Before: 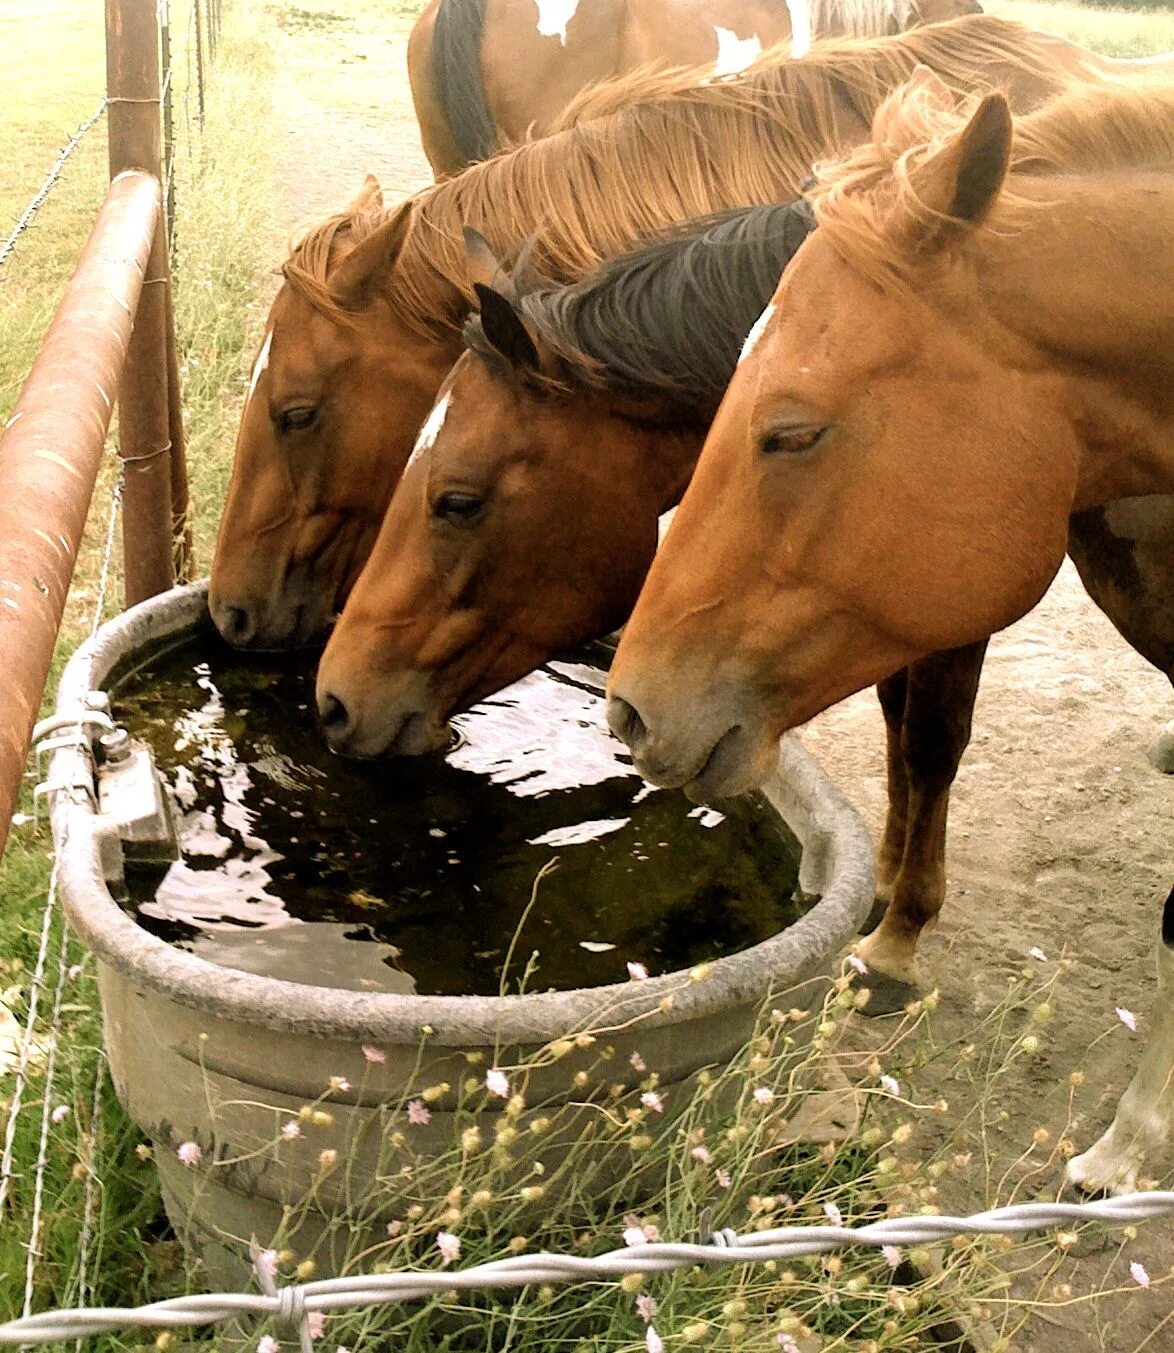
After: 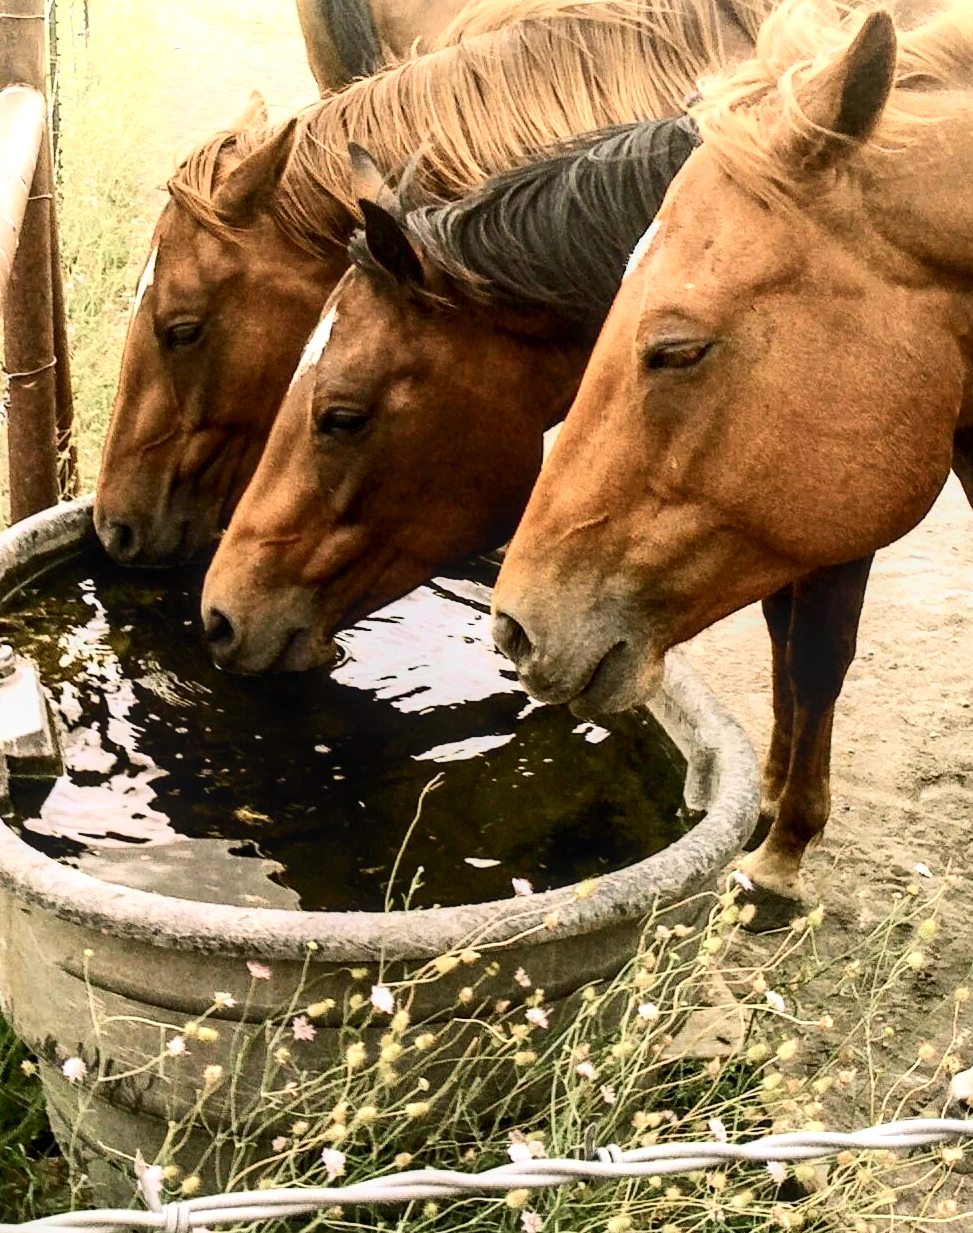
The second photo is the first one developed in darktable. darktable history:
crop: left 9.823%, top 6.262%, right 7.286%, bottom 2.54%
local contrast: detail 130%
contrast brightness saturation: contrast 0.388, brightness 0.108
